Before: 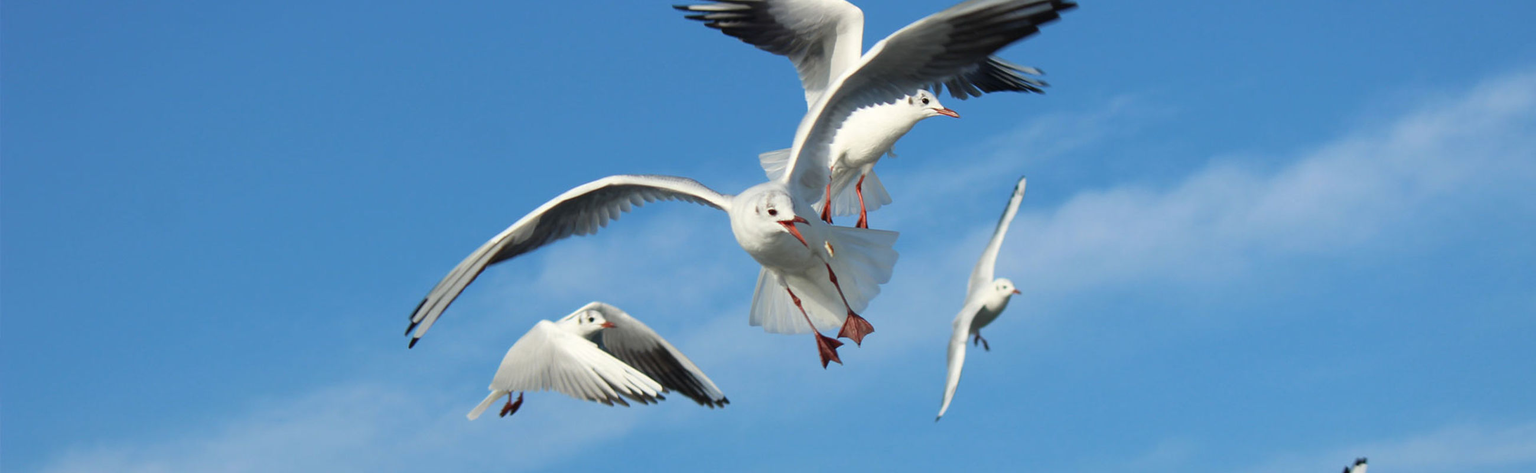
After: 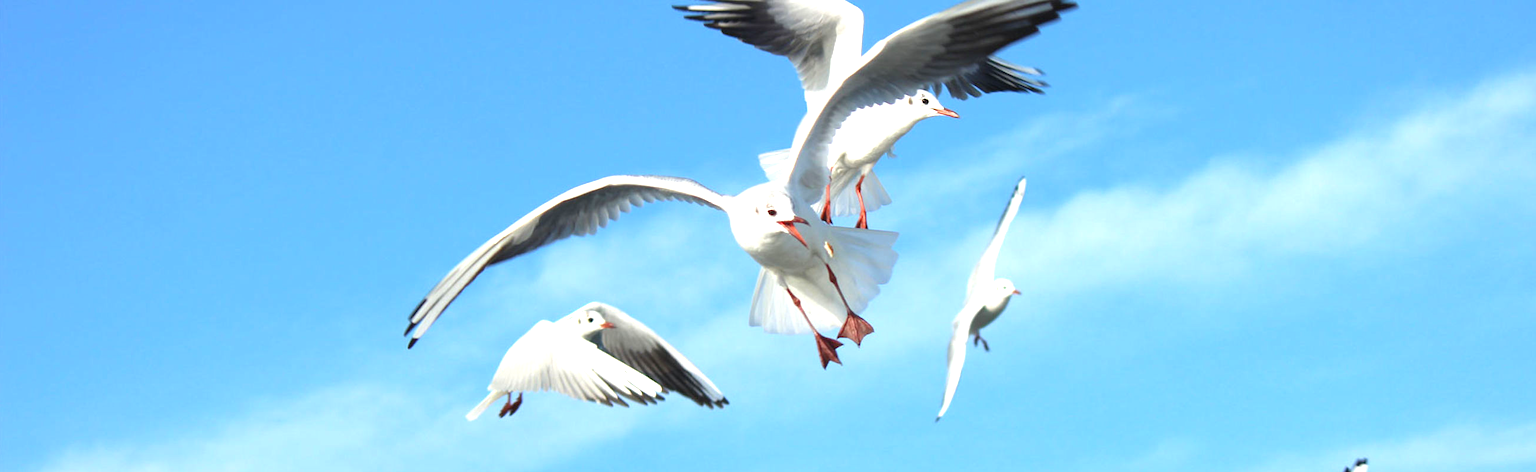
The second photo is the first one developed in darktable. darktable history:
exposure: black level correction 0, exposure 1.103 EV, compensate highlight preservation false
crop and rotate: left 0.152%, bottom 0.008%
levels: white 99.95%, levels [0.016, 0.5, 0.996]
